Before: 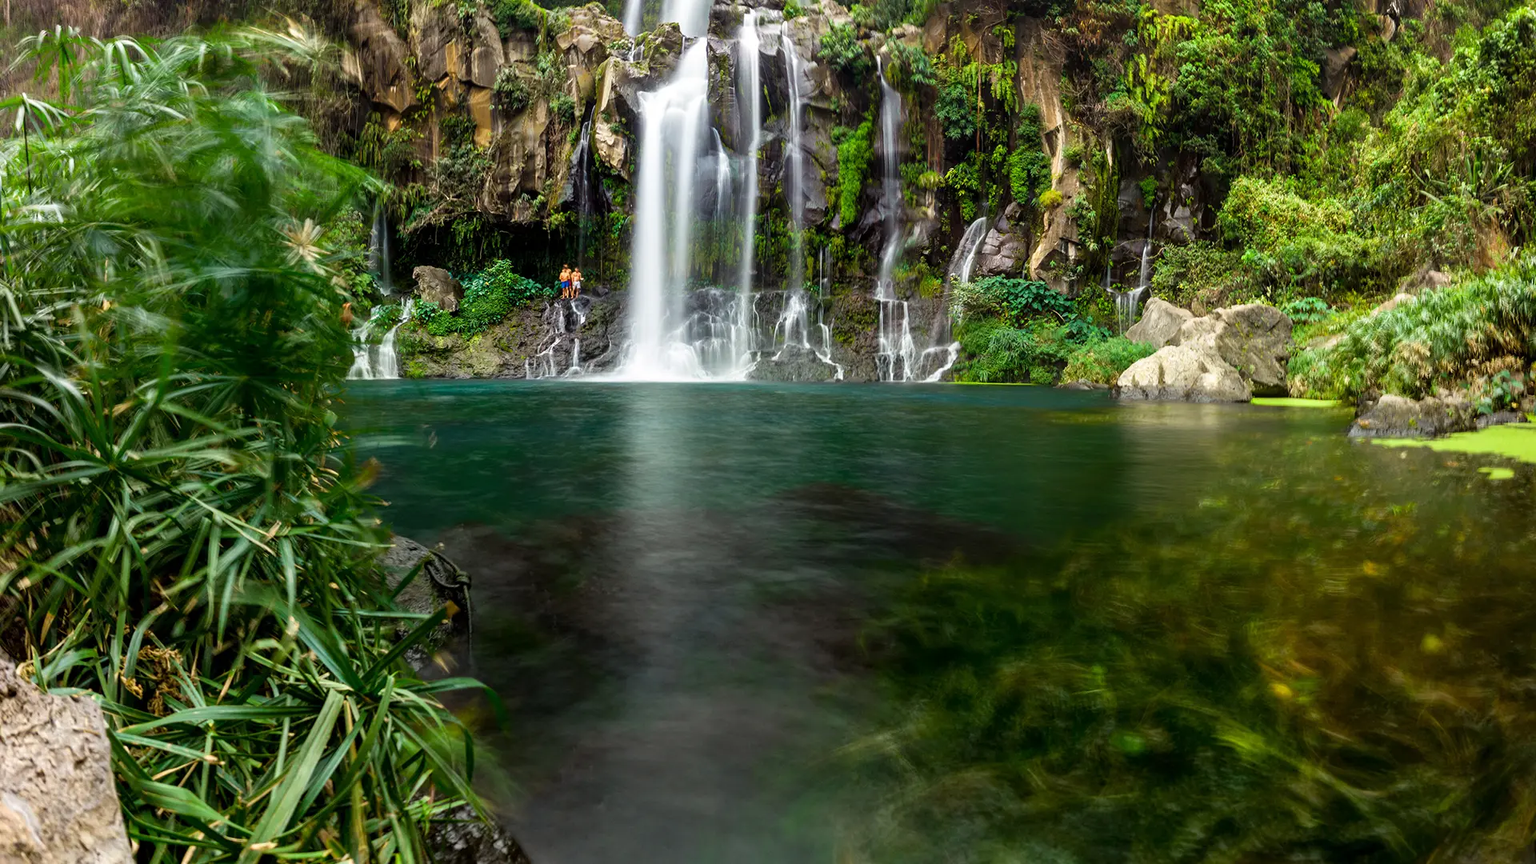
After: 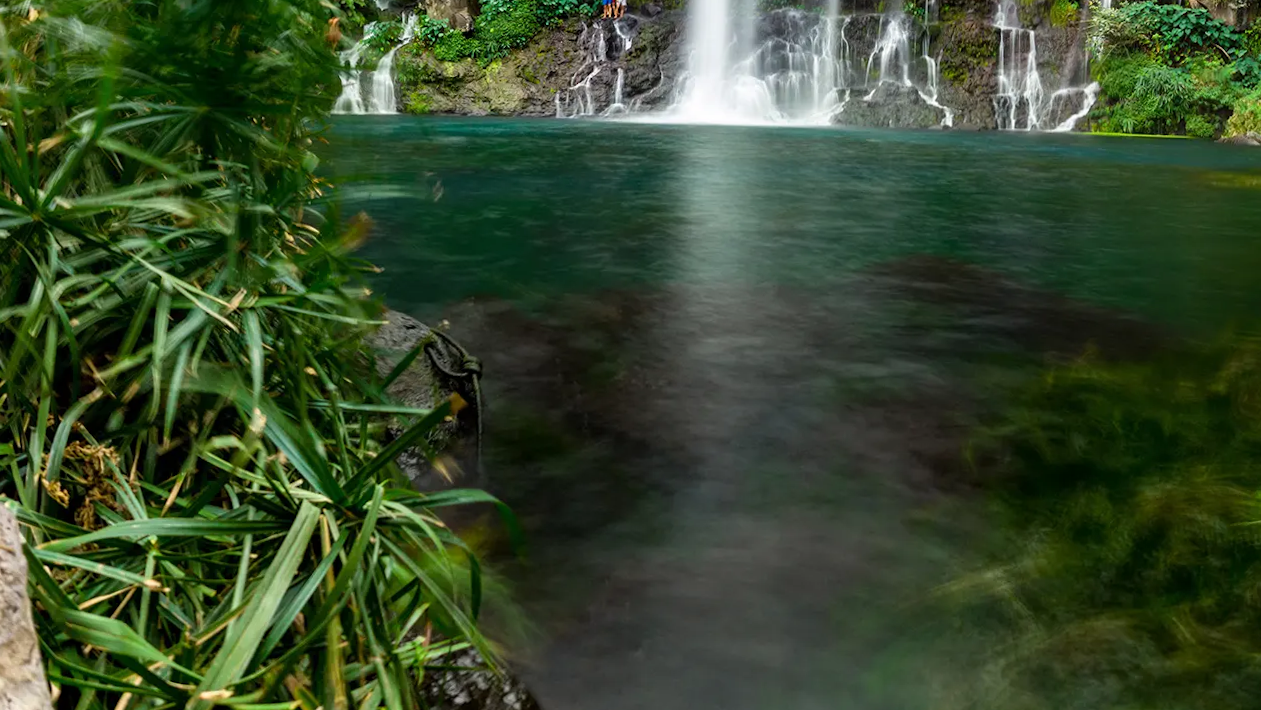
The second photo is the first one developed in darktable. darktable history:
crop and rotate: angle -1.17°, left 3.813%, top 31.849%, right 28.109%
